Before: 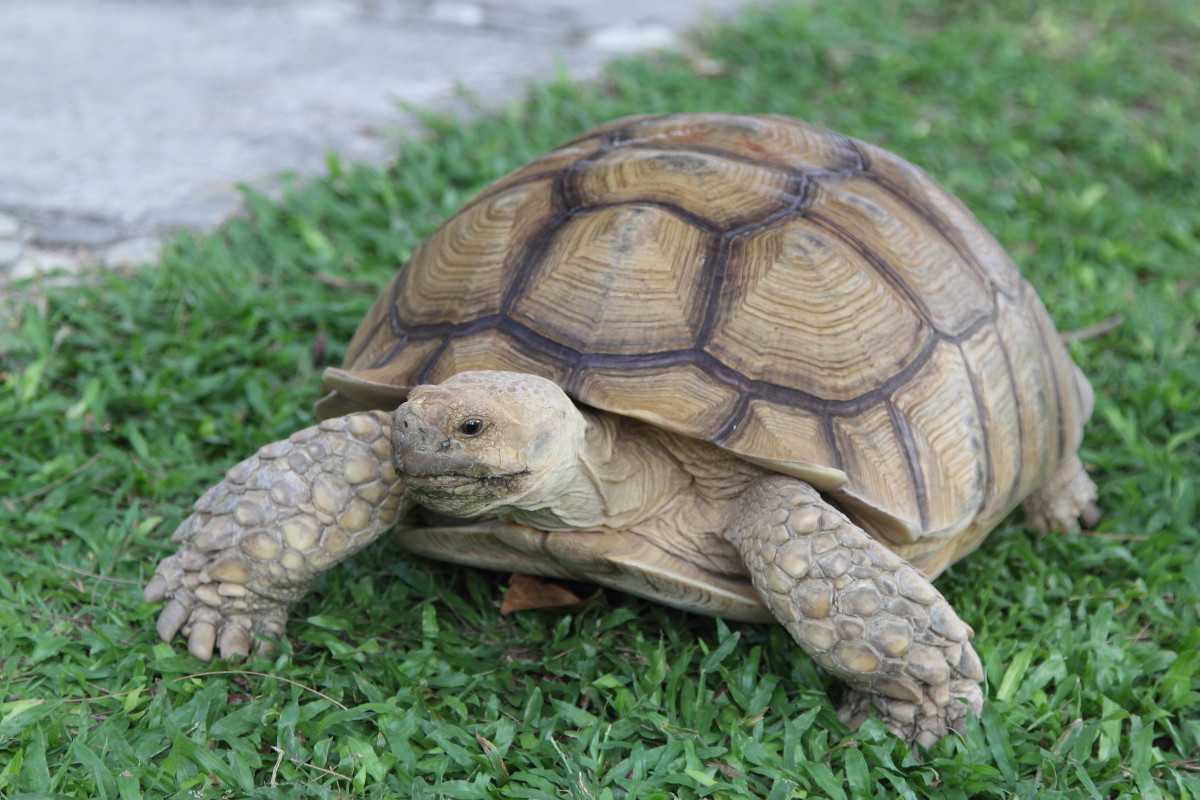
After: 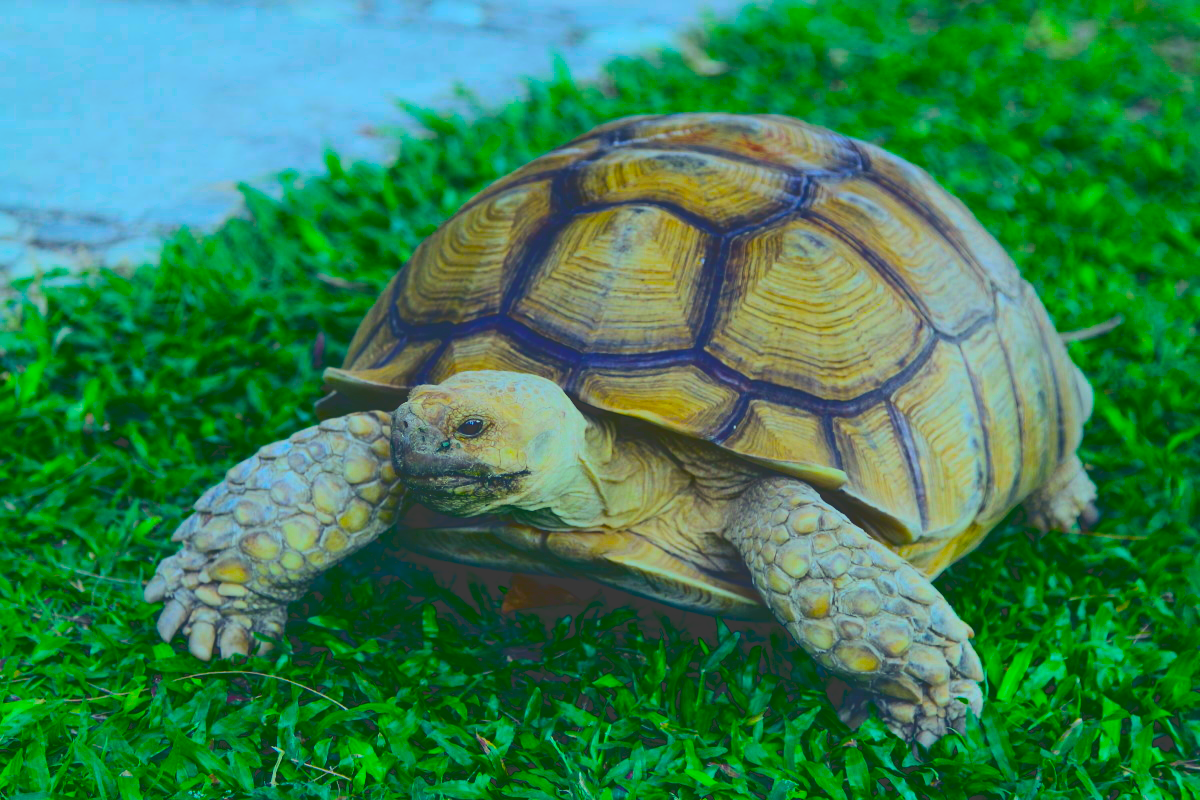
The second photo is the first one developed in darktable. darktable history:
color balance rgb: shadows lift › luminance -40.903%, shadows lift › chroma 14.181%, shadows lift › hue 259.04°, highlights gain › chroma 4.109%, highlights gain › hue 201.74°, global offset › luminance -0.473%, linear chroma grading › highlights 99.115%, linear chroma grading › global chroma 23.657%, perceptual saturation grading › global saturation 31.294%, contrast 4.152%
tone curve: curves: ch0 [(0, 0.23) (0.125, 0.207) (0.245, 0.227) (0.736, 0.695) (1, 0.824)], color space Lab, independent channels, preserve colors none
